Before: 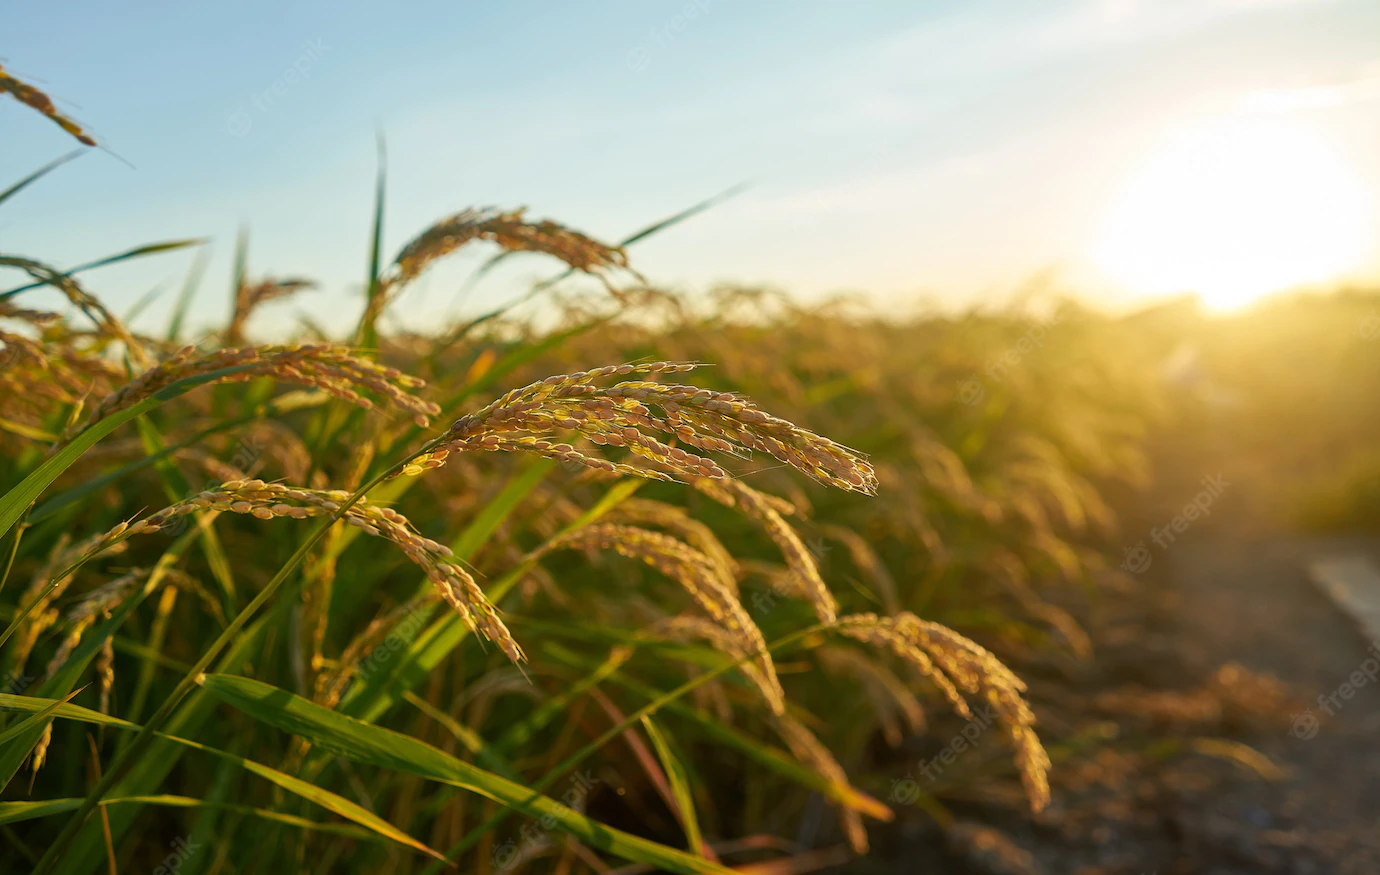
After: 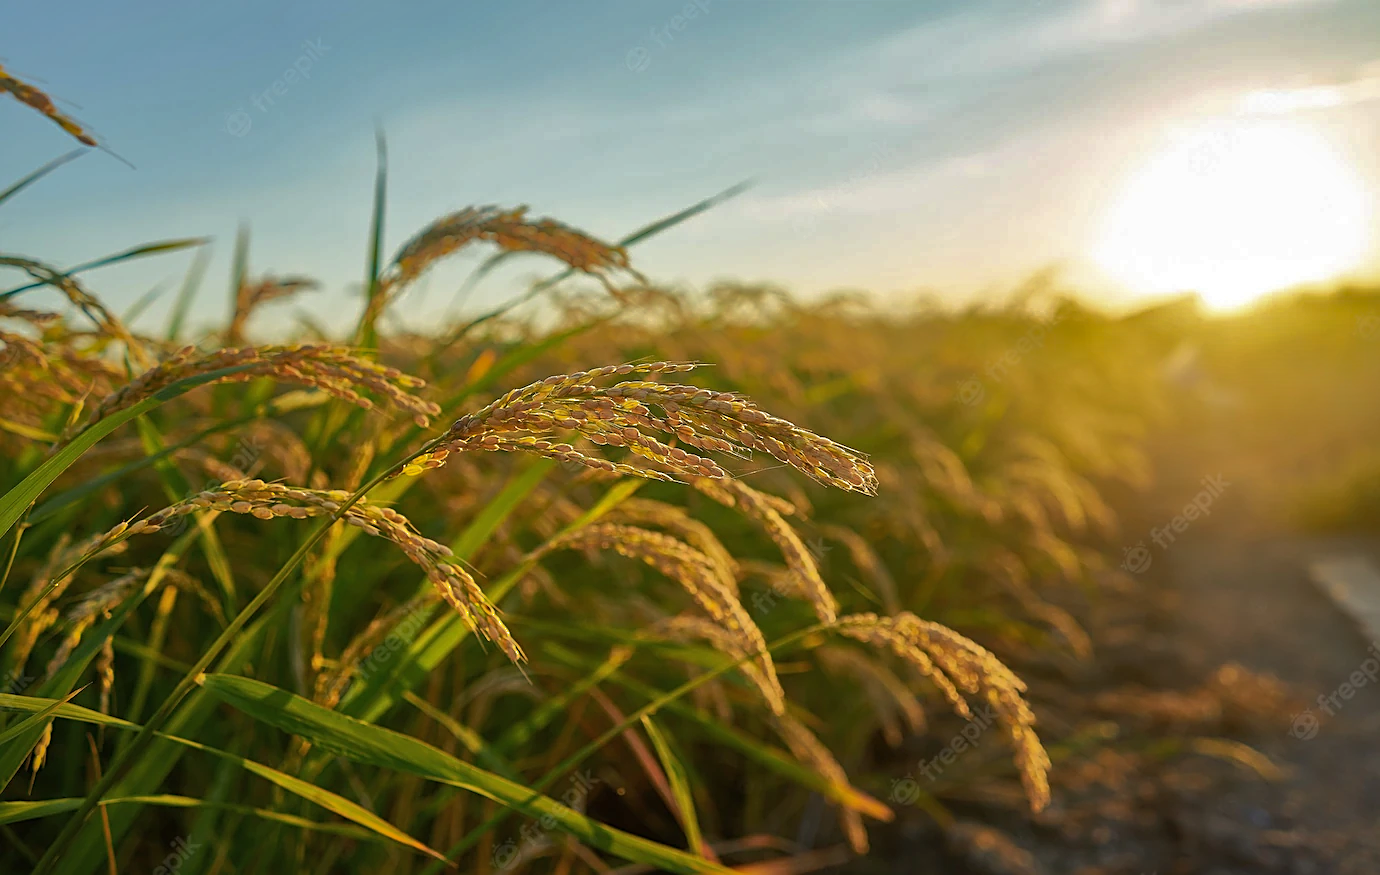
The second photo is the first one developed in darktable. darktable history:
sharpen: on, module defaults
shadows and highlights: shadows 25, highlights -70
